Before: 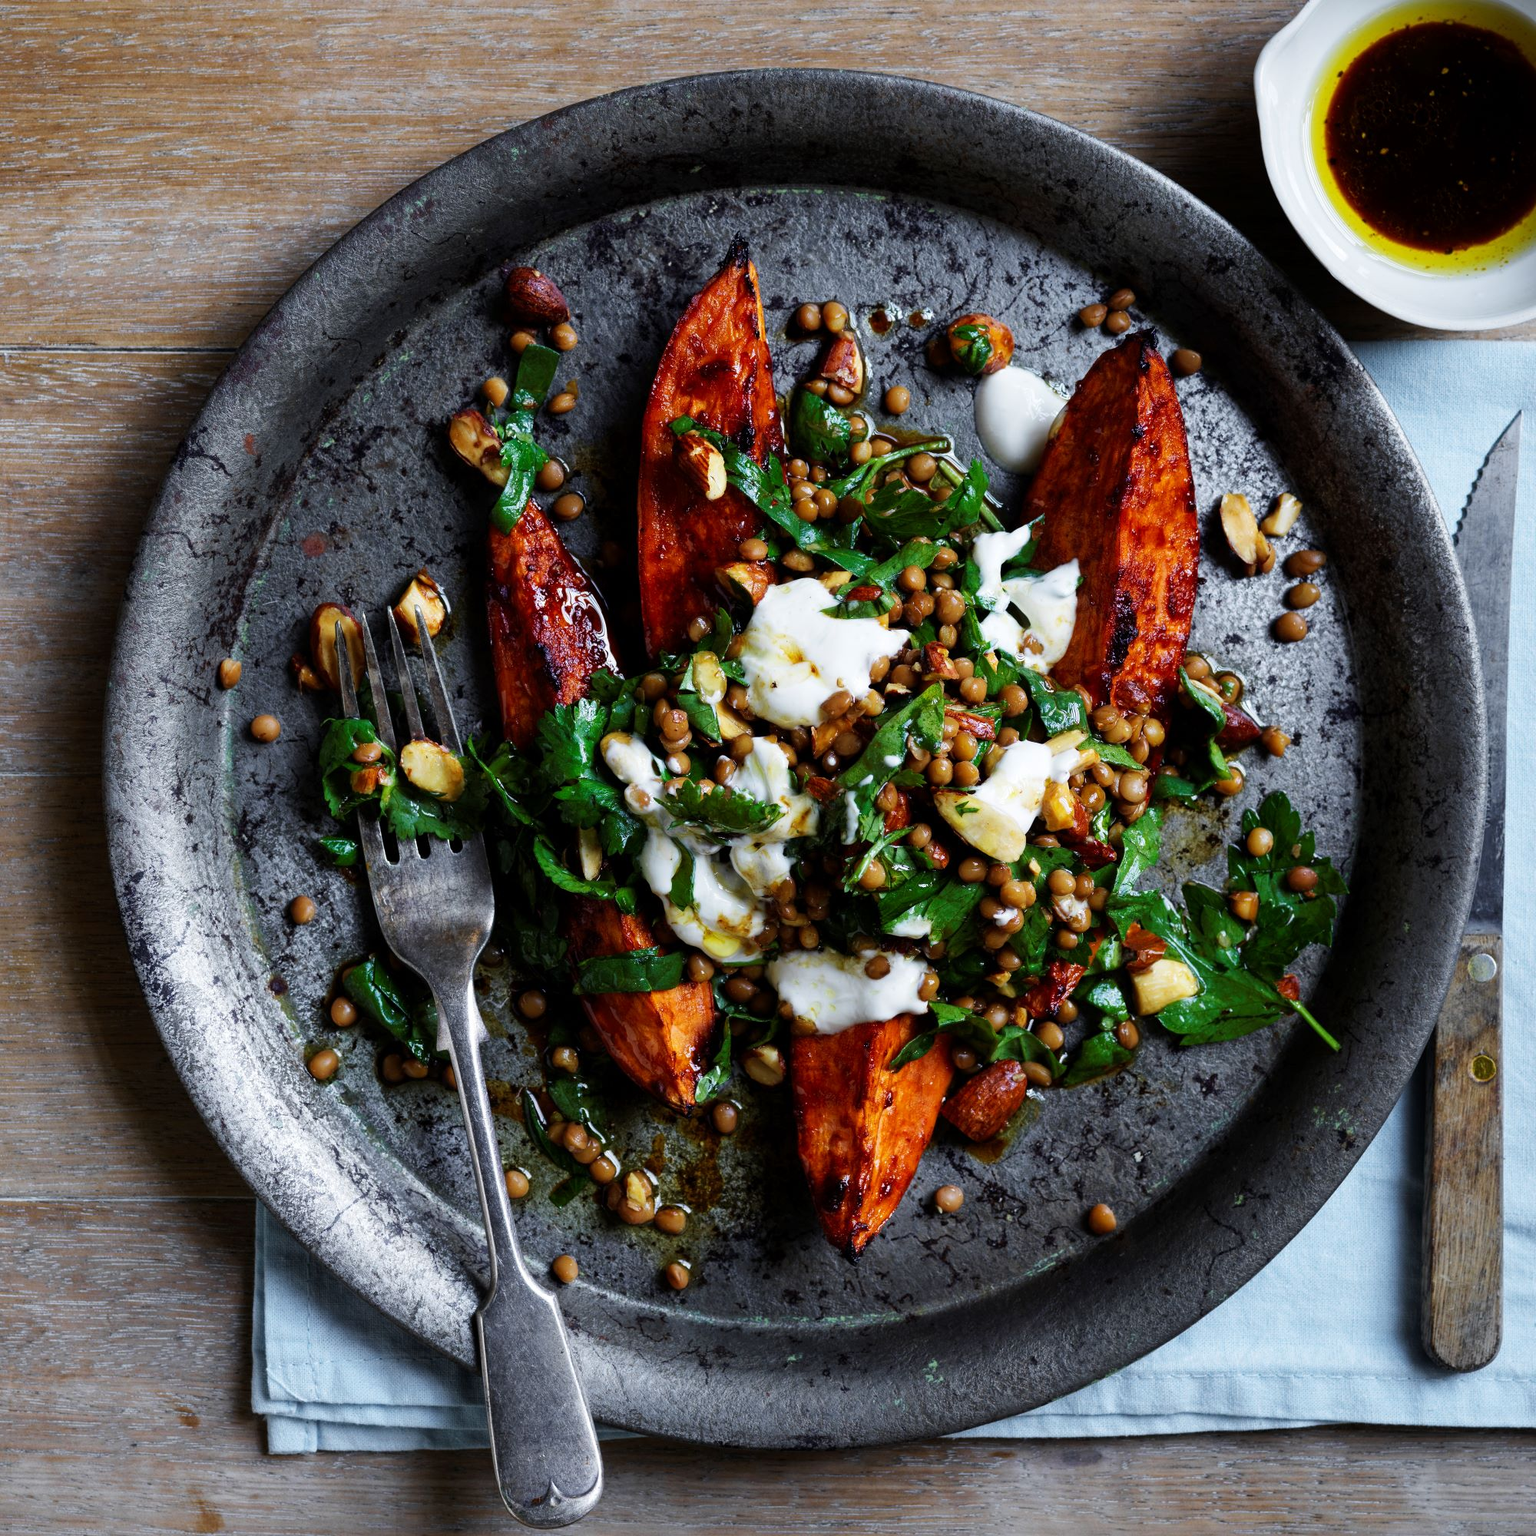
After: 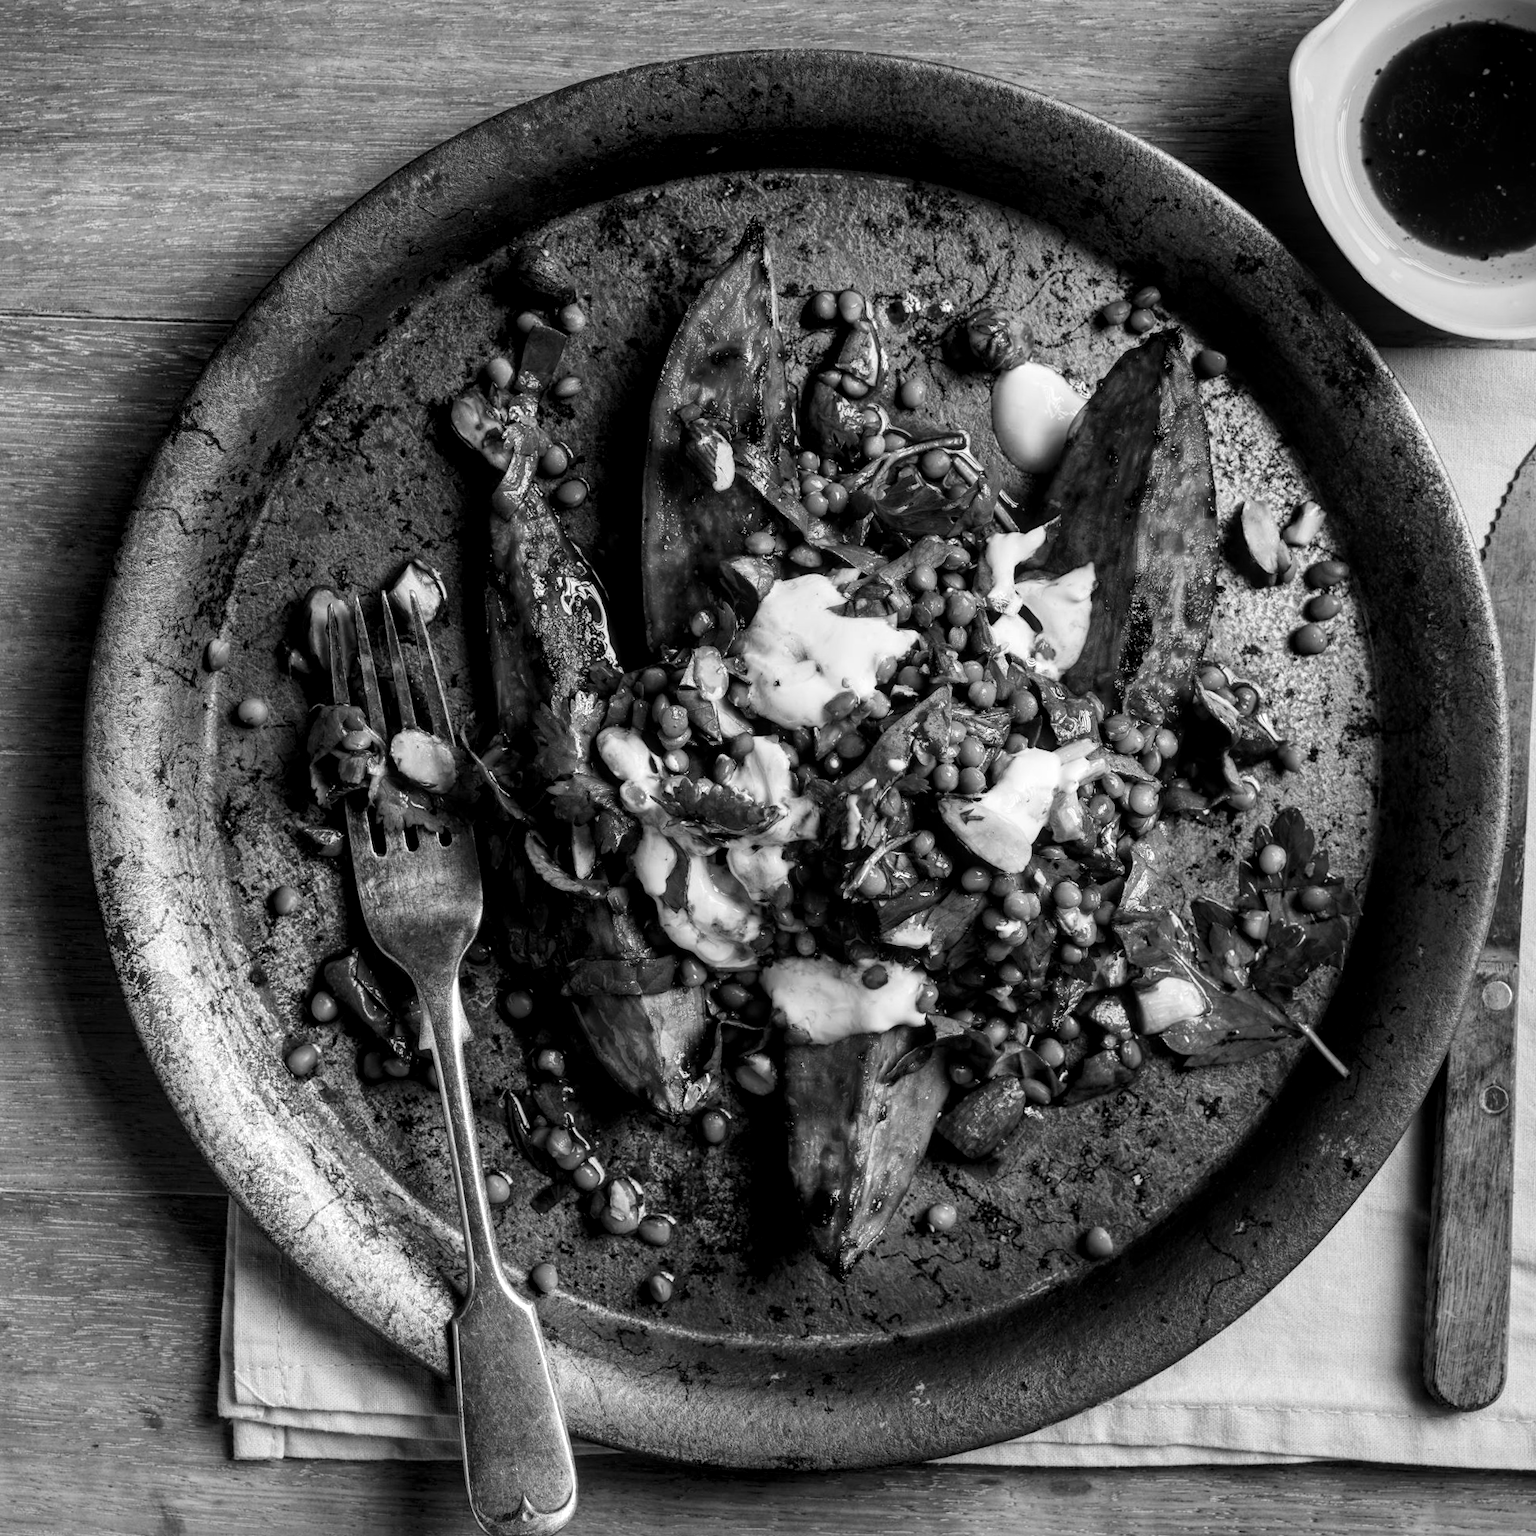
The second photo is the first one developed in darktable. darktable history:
crop and rotate: angle -1.69°
monochrome: size 3.1
local contrast: detail 130%
